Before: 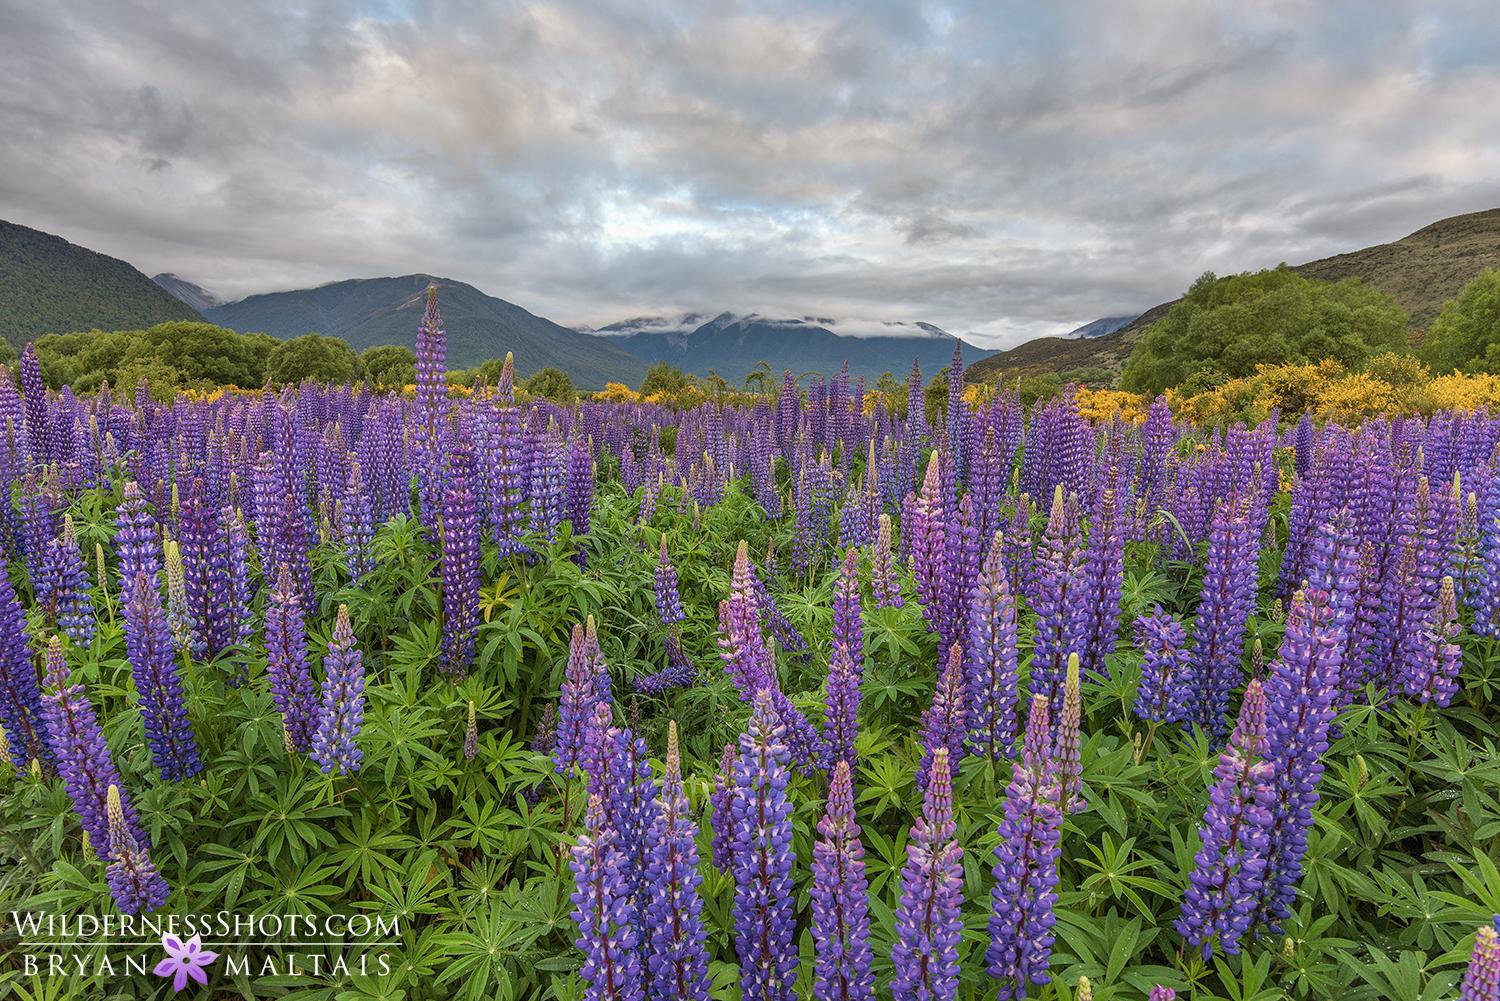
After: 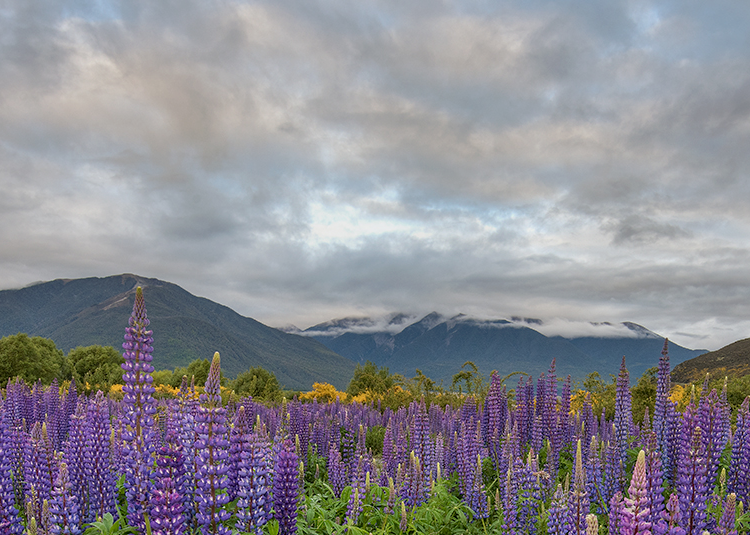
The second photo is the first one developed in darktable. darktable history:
crop: left 19.556%, right 30.401%, bottom 46.458%
sharpen: radius 5.325, amount 0.312, threshold 26.433
exposure: black level correction 0.006, exposure -0.226 EV, compensate highlight preservation false
